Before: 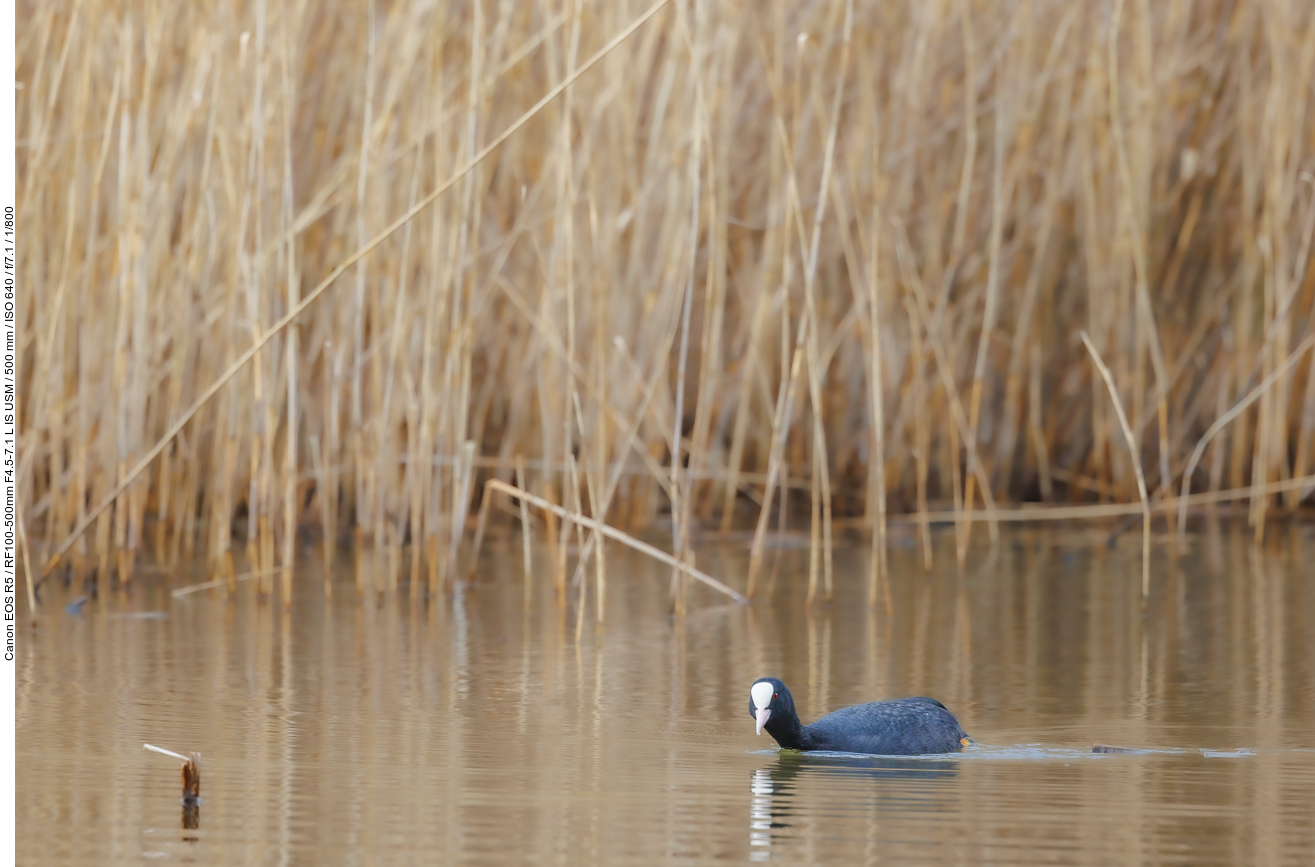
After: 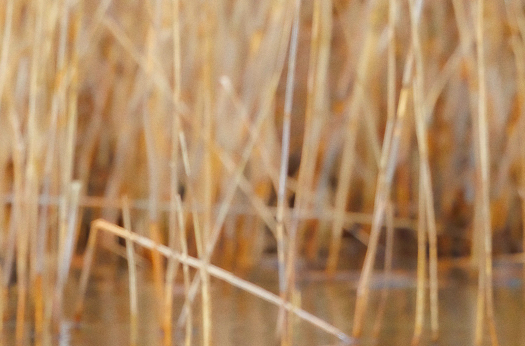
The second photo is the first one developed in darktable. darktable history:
exposure: exposure 0.236 EV, compensate highlight preservation false
grain: coarseness 0.09 ISO, strength 10%
color contrast: green-magenta contrast 1.69, blue-yellow contrast 1.49
crop: left 30%, top 30%, right 30%, bottom 30%
